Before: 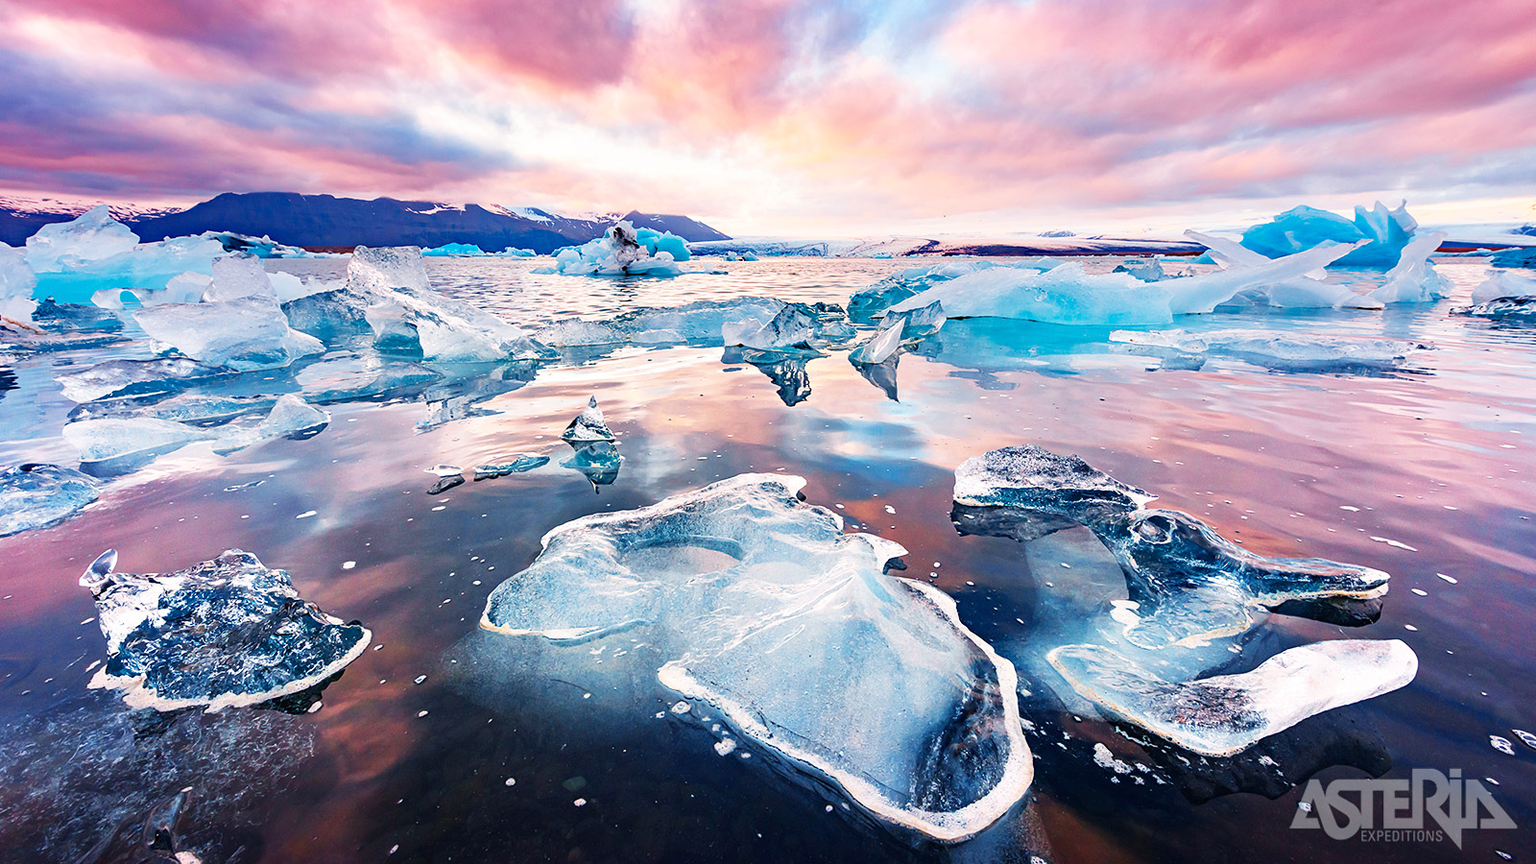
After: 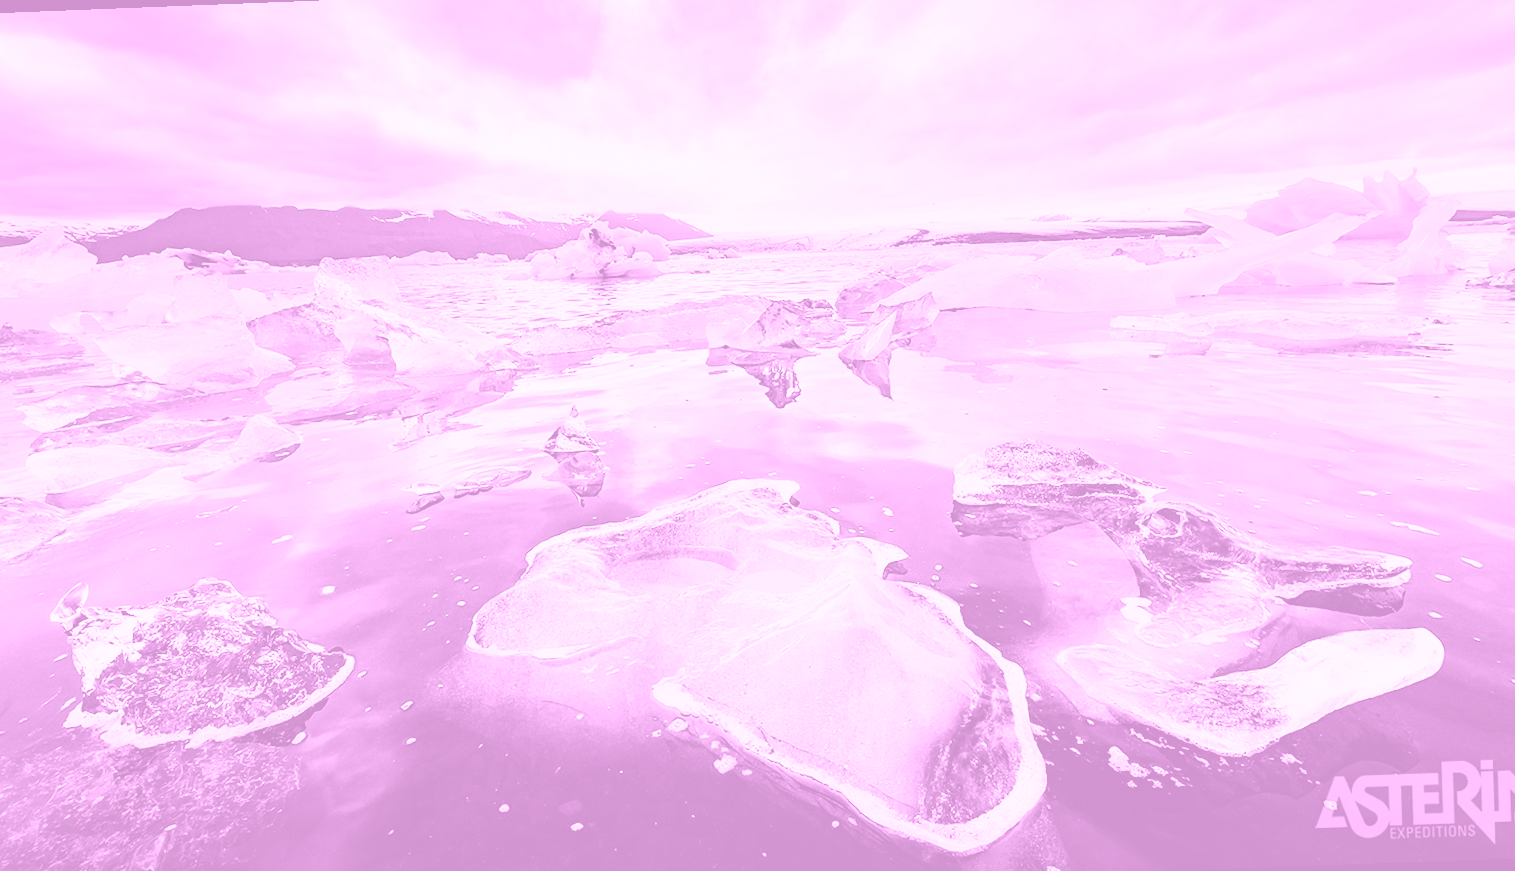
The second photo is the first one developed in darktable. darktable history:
rotate and perspective: rotation -2.12°, lens shift (vertical) 0.009, lens shift (horizontal) -0.008, automatic cropping original format, crop left 0.036, crop right 0.964, crop top 0.05, crop bottom 0.959
tone equalizer: -8 EV -0.75 EV, -7 EV -0.7 EV, -6 EV -0.6 EV, -5 EV -0.4 EV, -3 EV 0.4 EV, -2 EV 0.6 EV, -1 EV 0.7 EV, +0 EV 0.75 EV, edges refinement/feathering 500, mask exposure compensation -1.57 EV, preserve details no
colorize: hue 331.2°, saturation 75%, source mix 30.28%, lightness 70.52%, version 1
